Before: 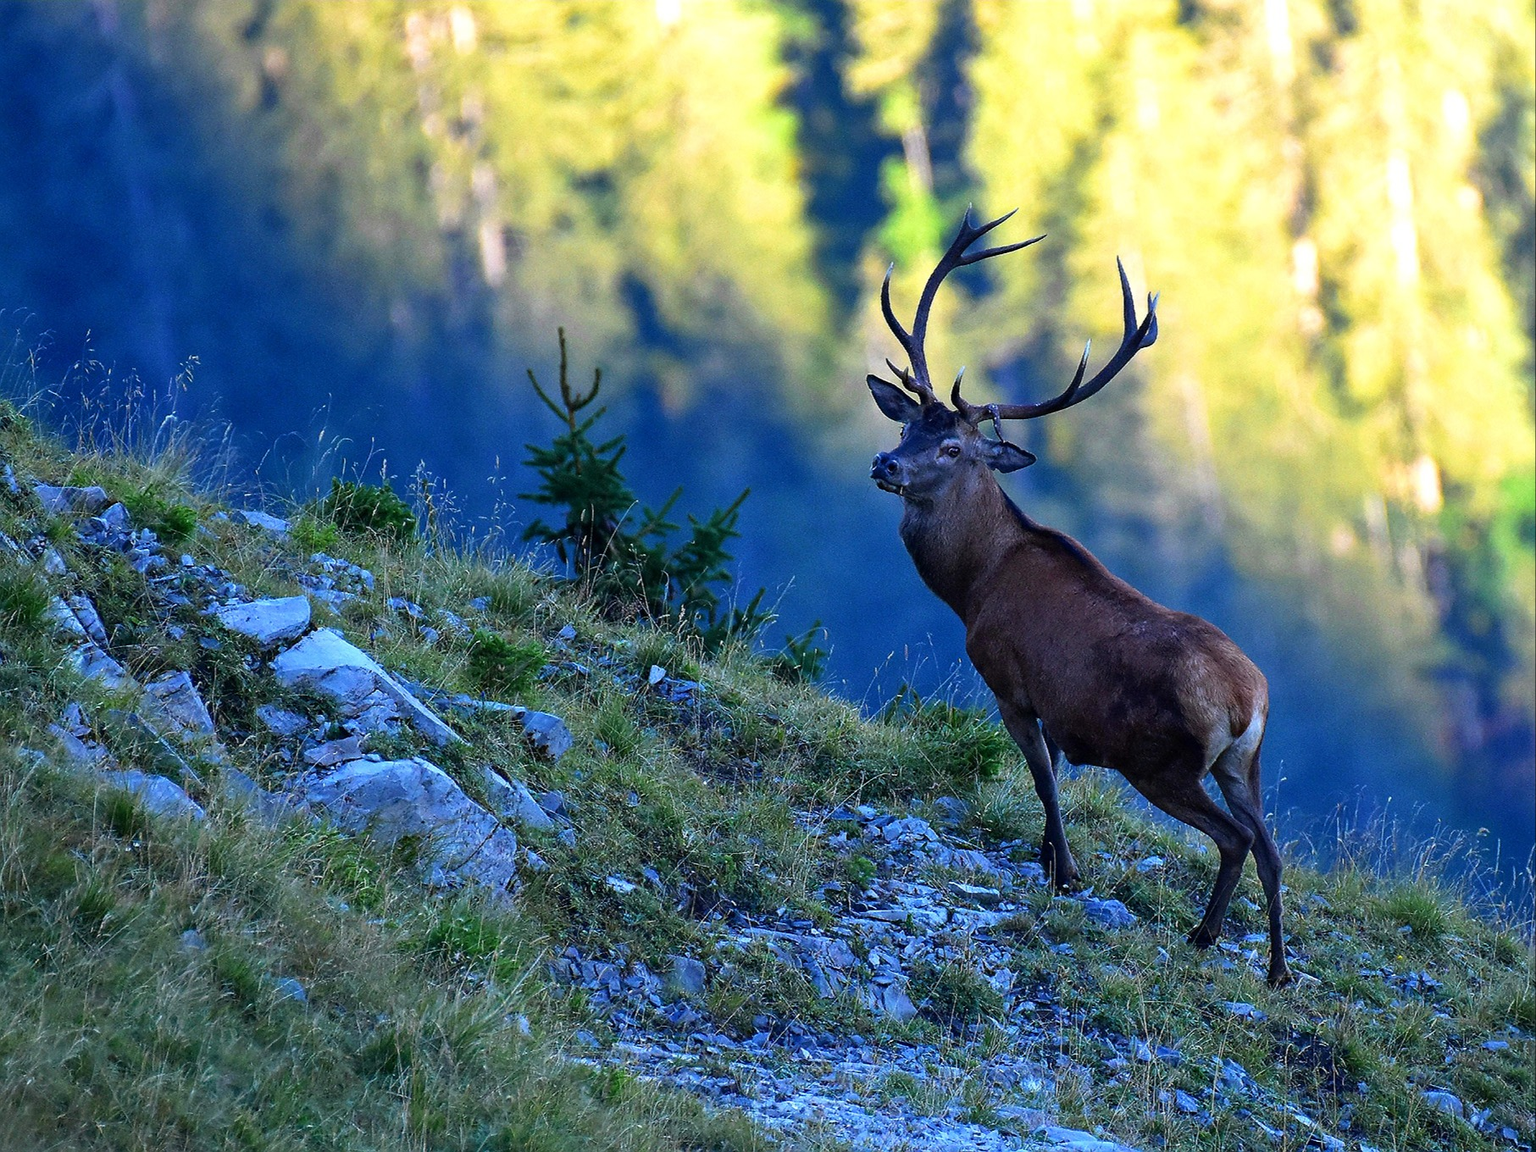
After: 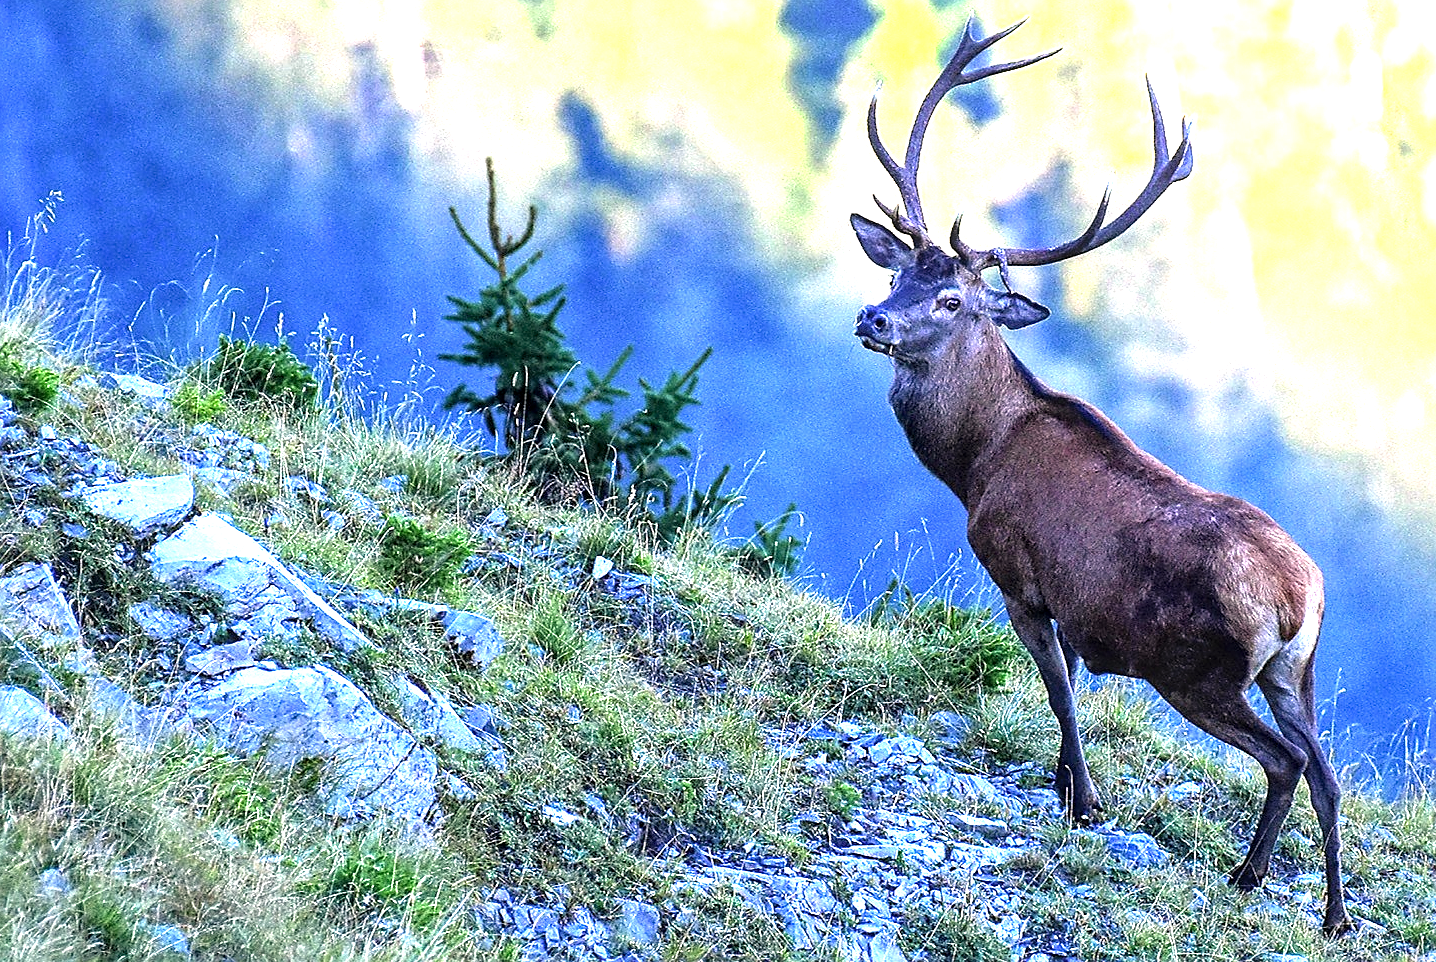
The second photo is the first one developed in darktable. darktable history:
local contrast: detail 130%
exposure: black level correction 0, exposure 1.2 EV, compensate highlight preservation false
sharpen: on, module defaults
color correction: highlights a* 5.79, highlights b* 4.78
crop: left 9.572%, top 16.901%, right 11.184%, bottom 12.312%
tone equalizer: -8 EV -0.788 EV, -7 EV -0.729 EV, -6 EV -0.627 EV, -5 EV -0.385 EV, -3 EV 0.373 EV, -2 EV 0.6 EV, -1 EV 0.698 EV, +0 EV 0.76 EV
